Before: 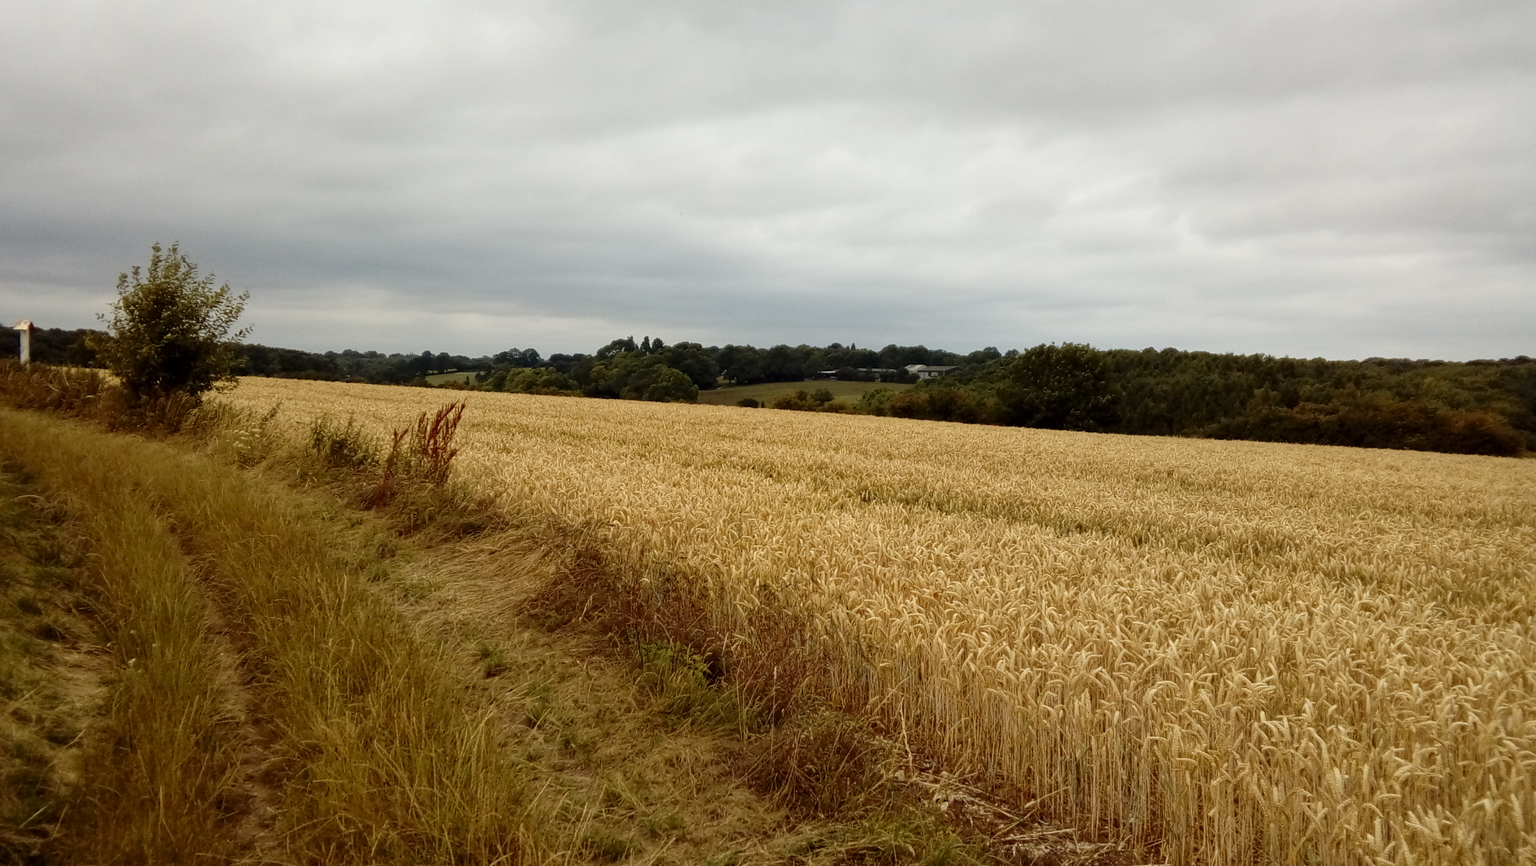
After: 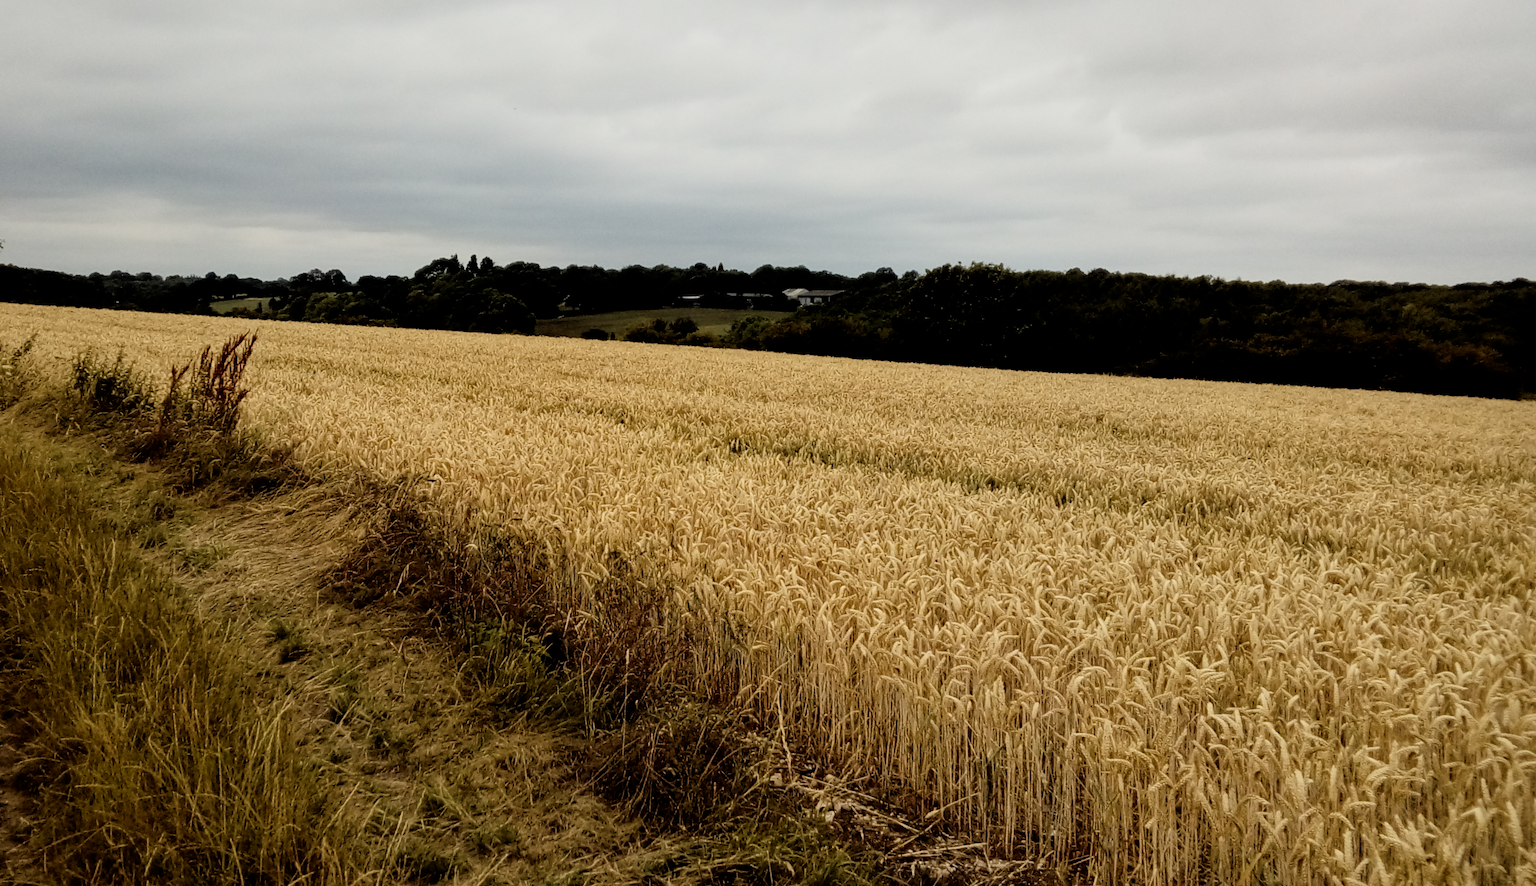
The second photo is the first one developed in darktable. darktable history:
white balance: red 1, blue 1
shadows and highlights: shadows -20, white point adjustment -2, highlights -35
filmic rgb: black relative exposure -4 EV, white relative exposure 3 EV, hardness 3.02, contrast 1.5
crop: left 16.315%, top 14.246%
